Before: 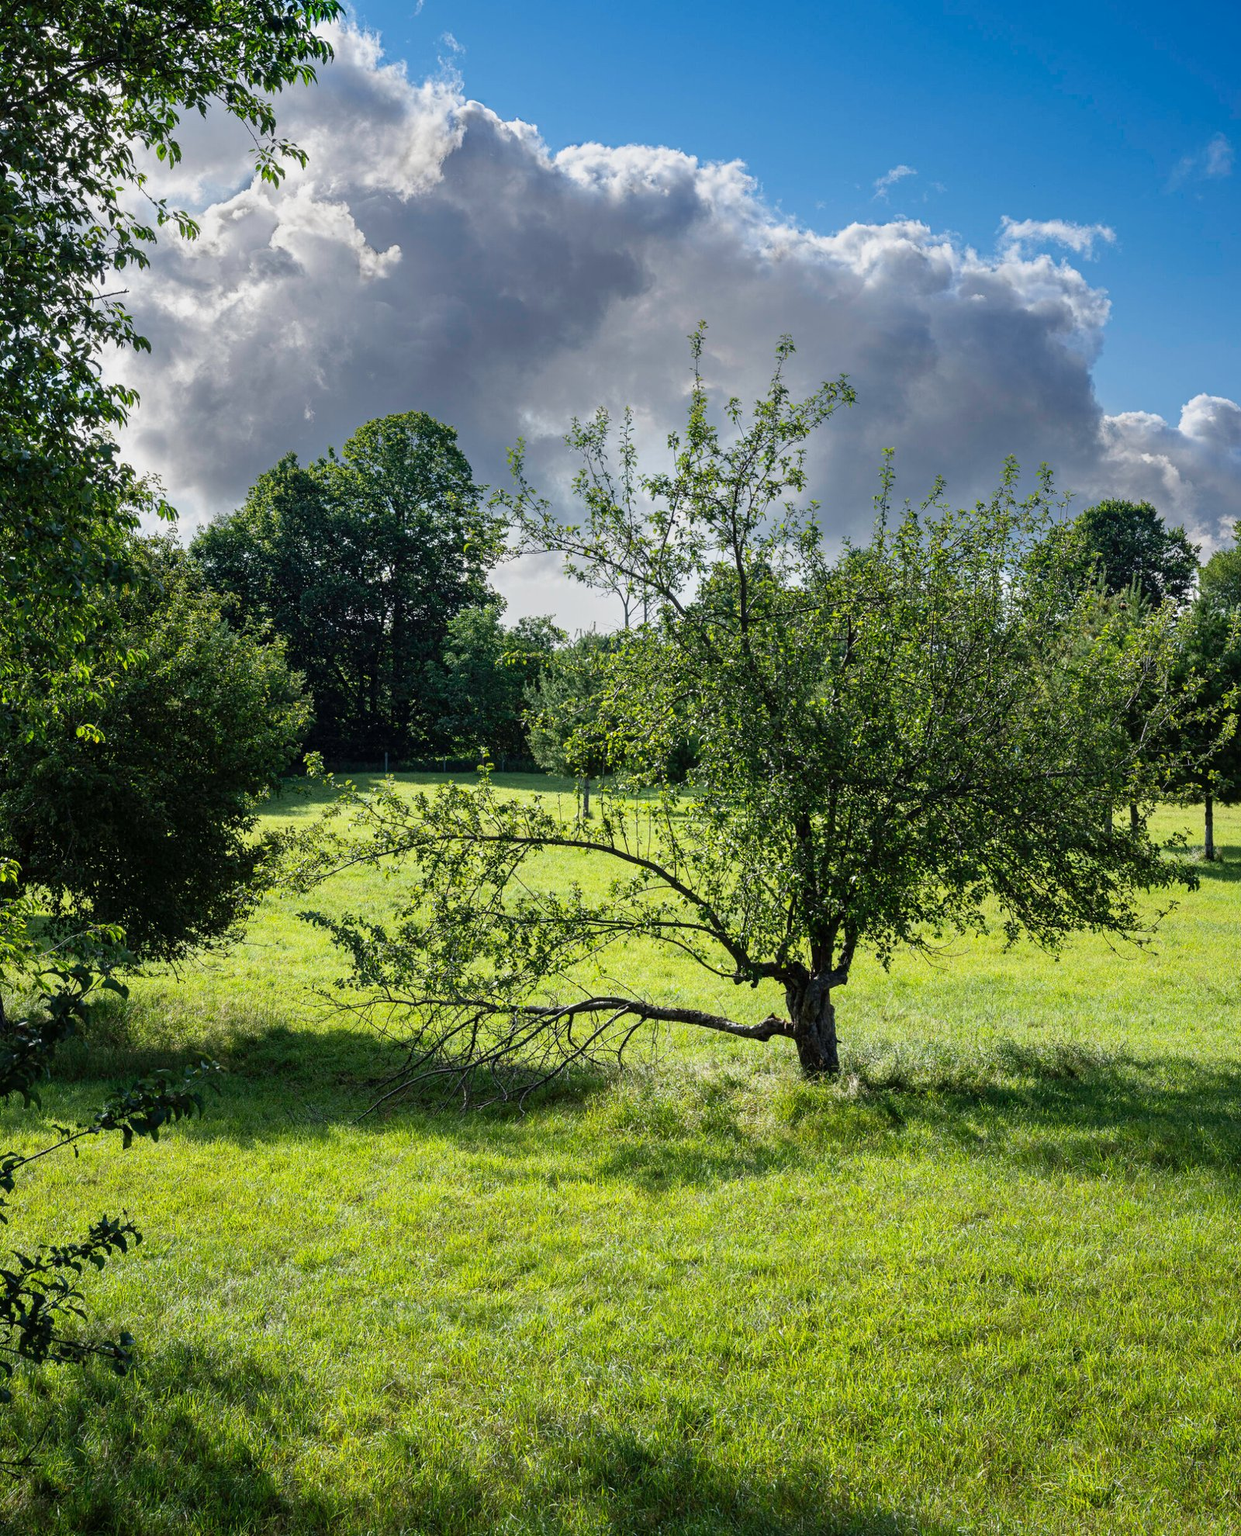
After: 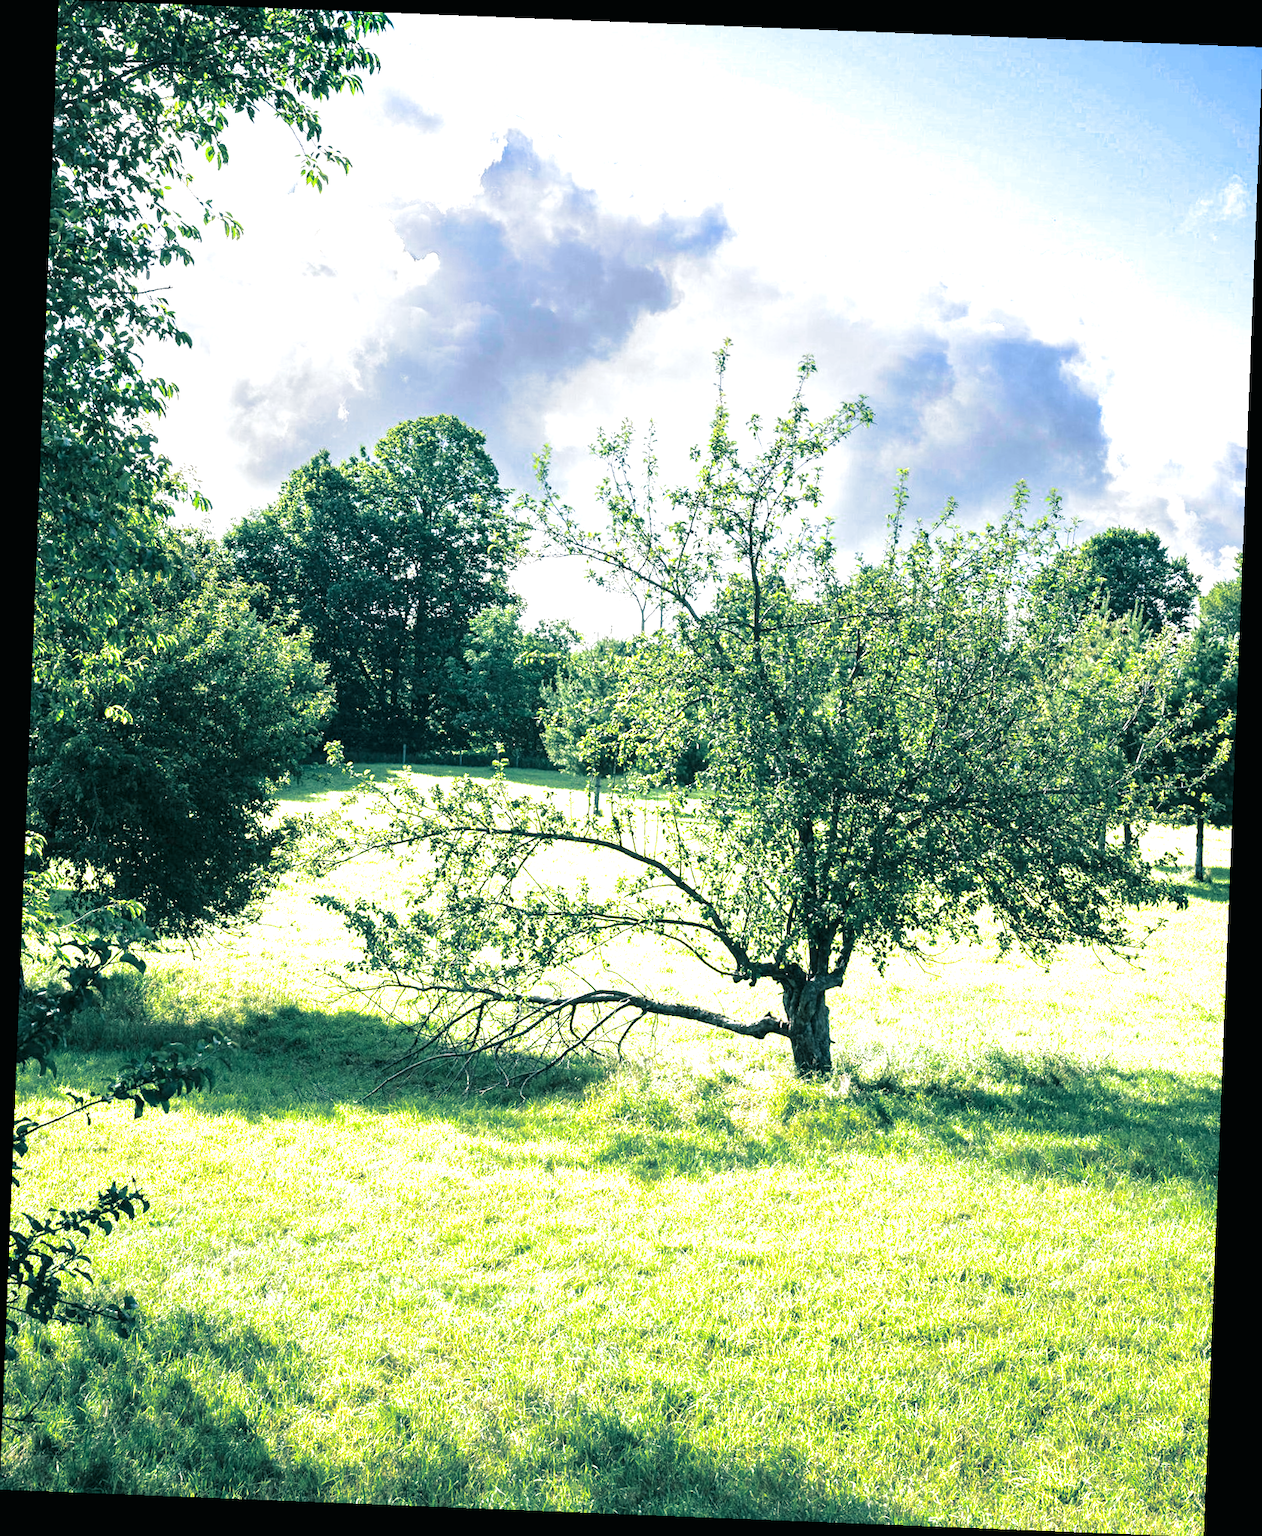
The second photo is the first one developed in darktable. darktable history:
exposure: black level correction 0, exposure 1.675 EV, compensate exposure bias true, compensate highlight preservation false
rotate and perspective: rotation 2.27°, automatic cropping off
split-toning: shadows › hue 186.43°, highlights › hue 49.29°, compress 30.29%
